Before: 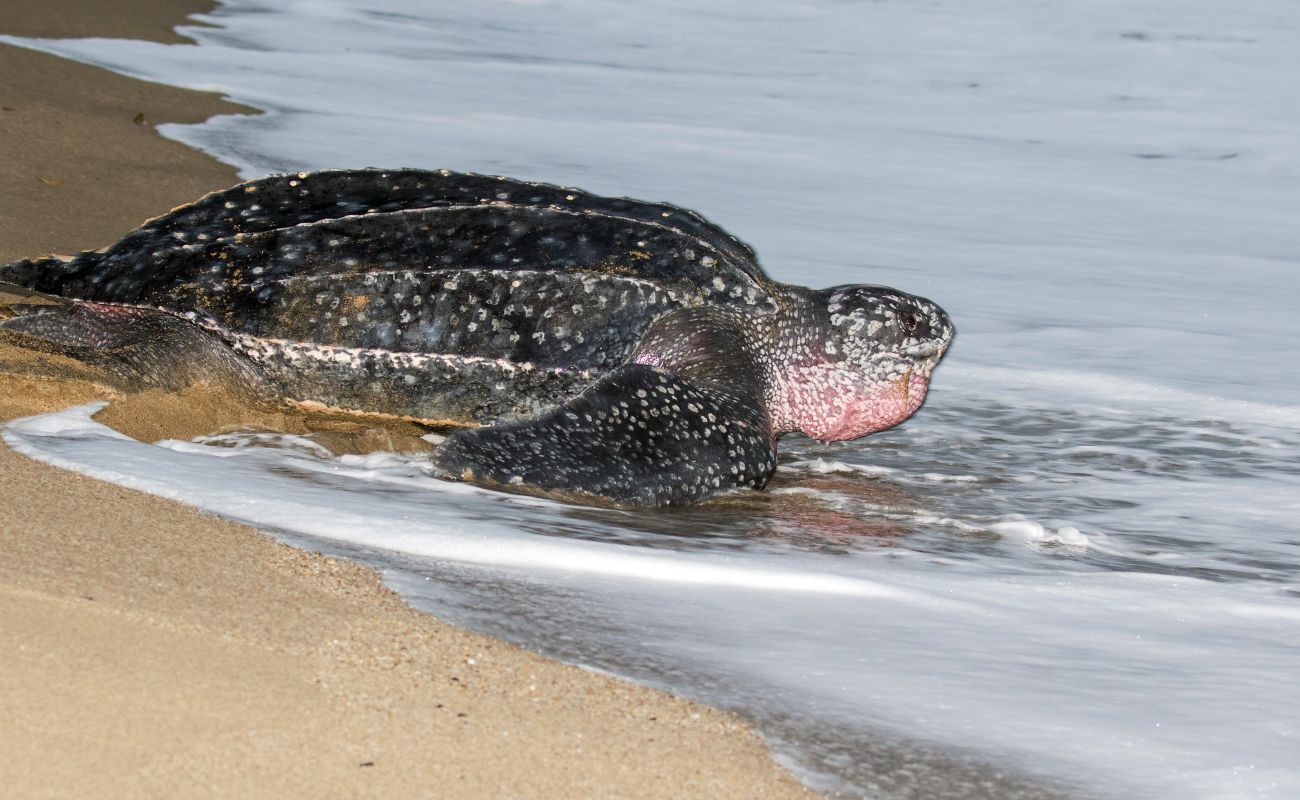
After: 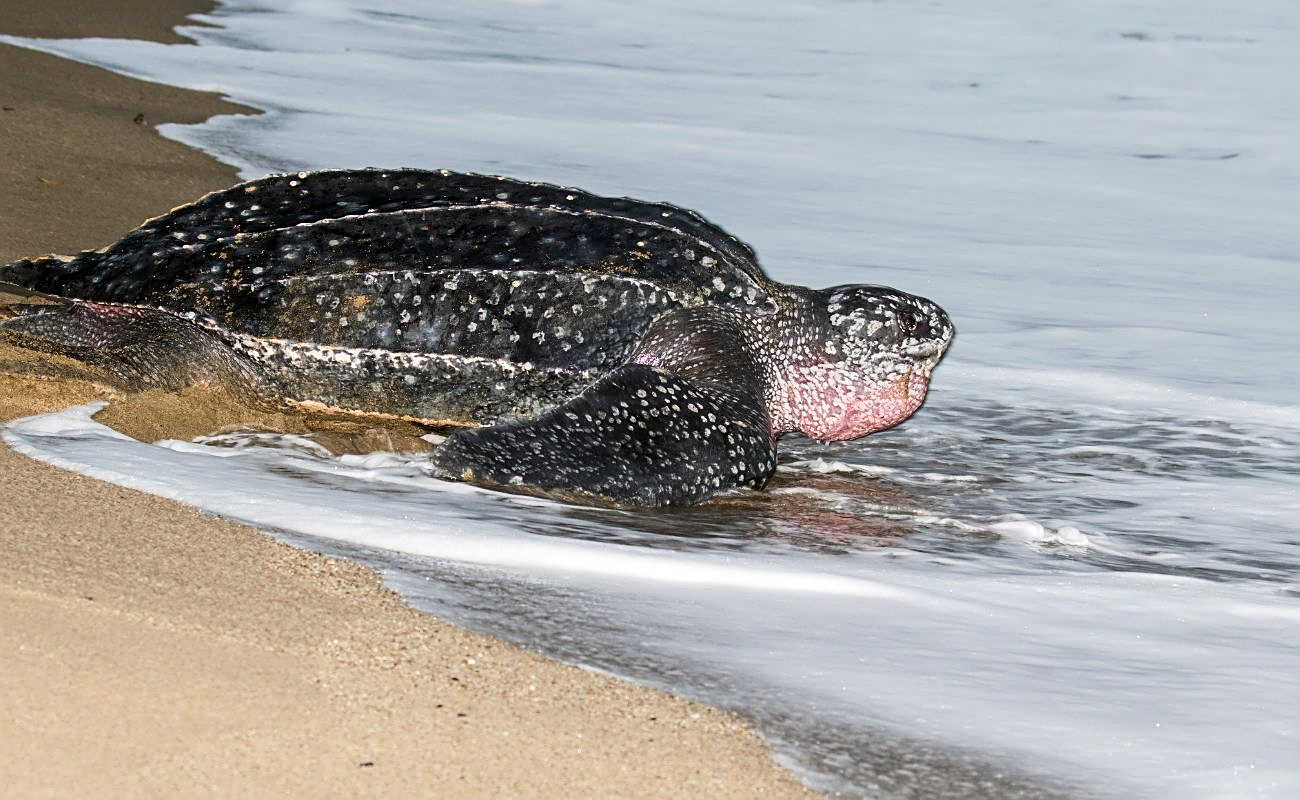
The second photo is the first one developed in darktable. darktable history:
sharpen: on, module defaults
contrast brightness saturation: contrast 0.14
